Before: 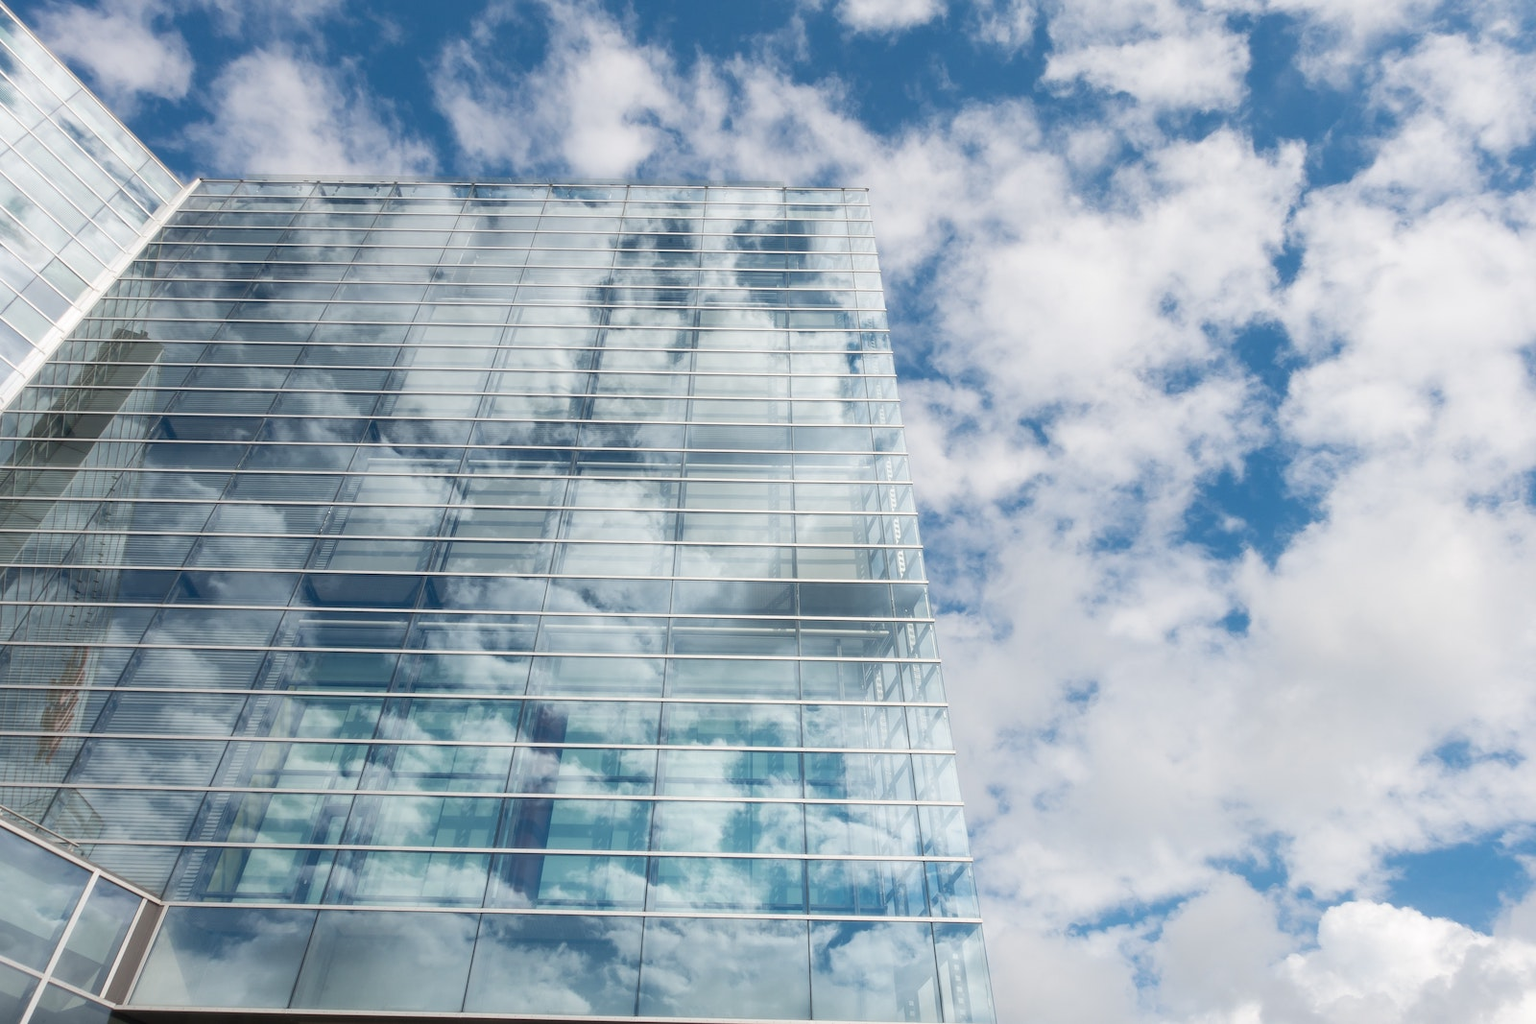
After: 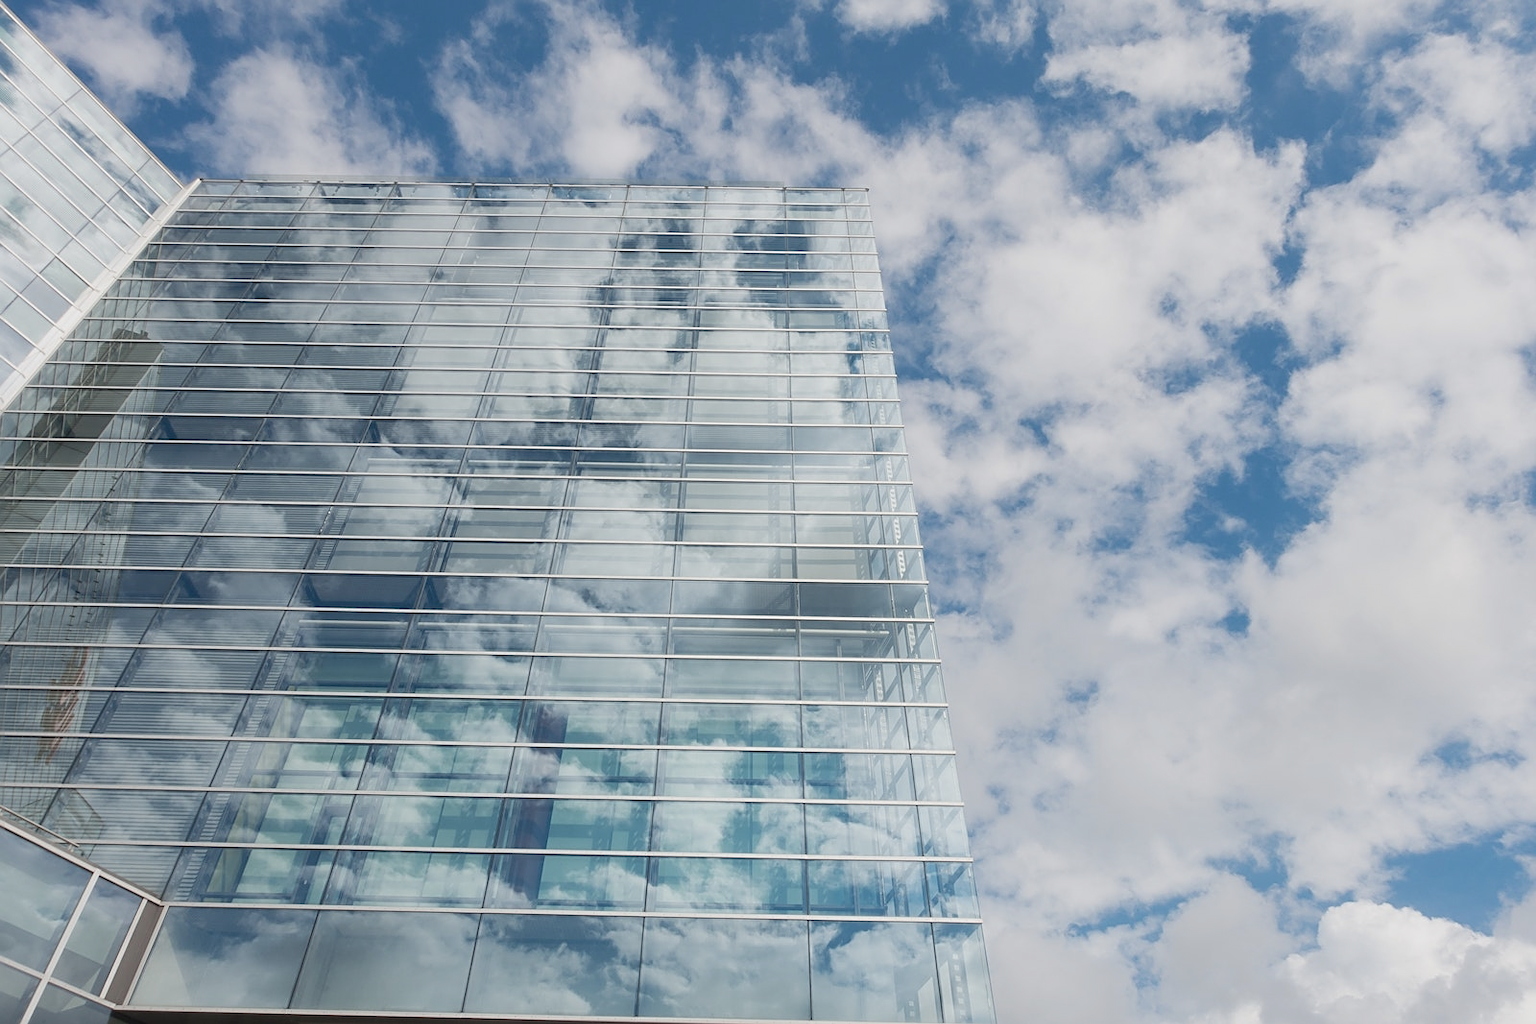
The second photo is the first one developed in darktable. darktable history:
color balance: contrast -15%
sharpen: on, module defaults
